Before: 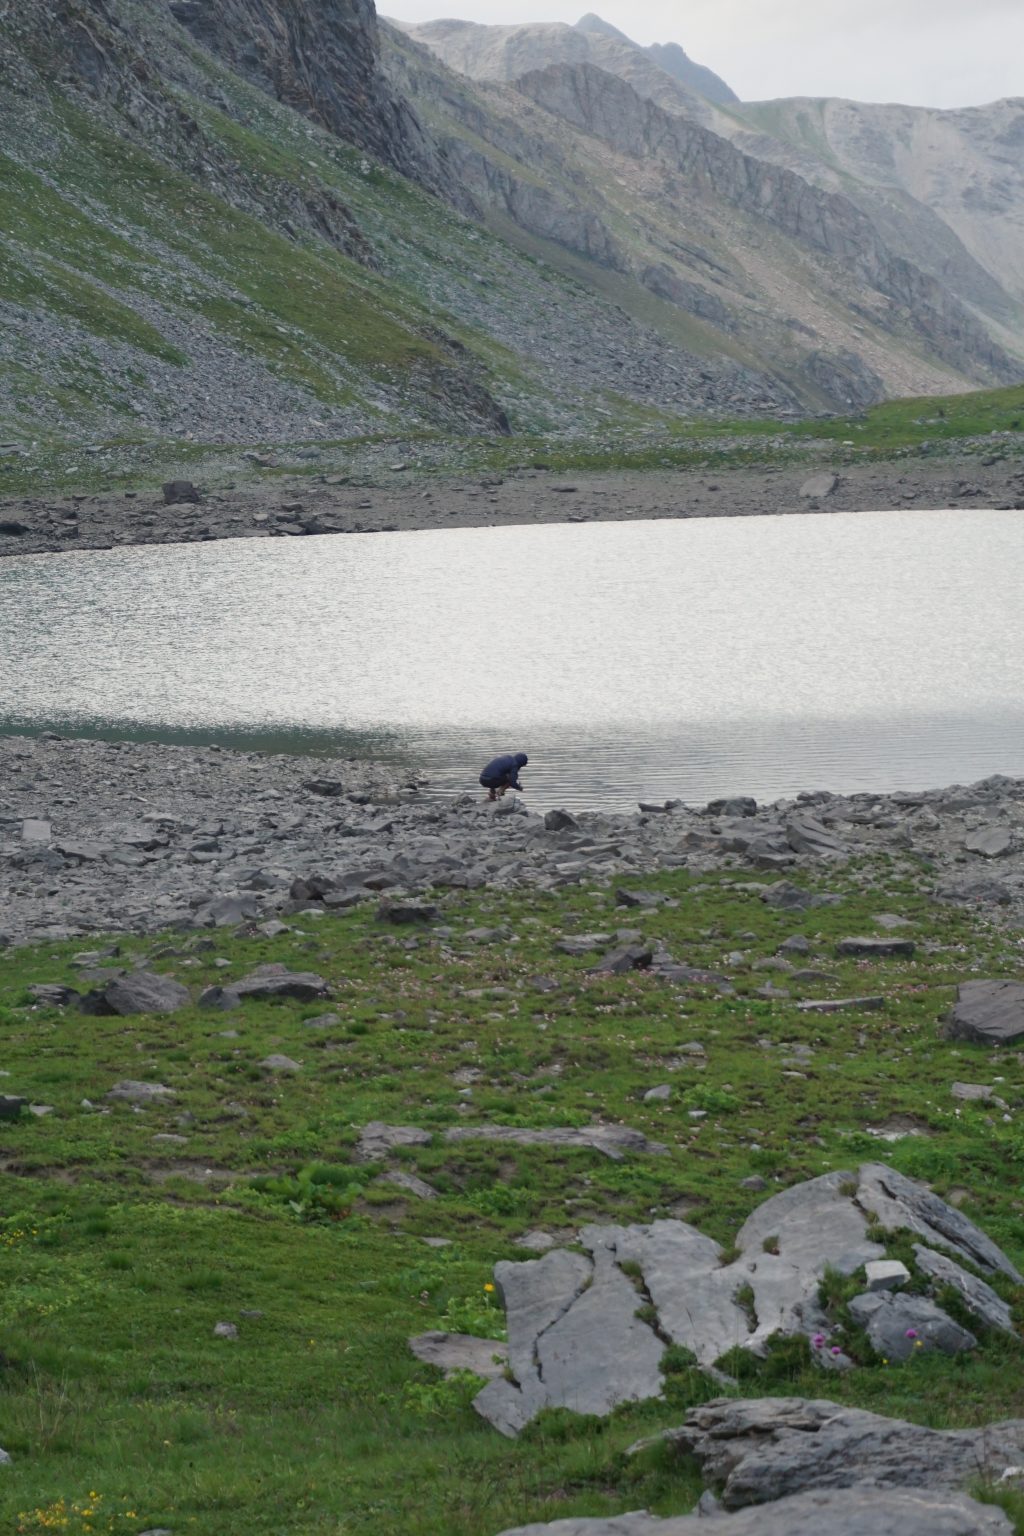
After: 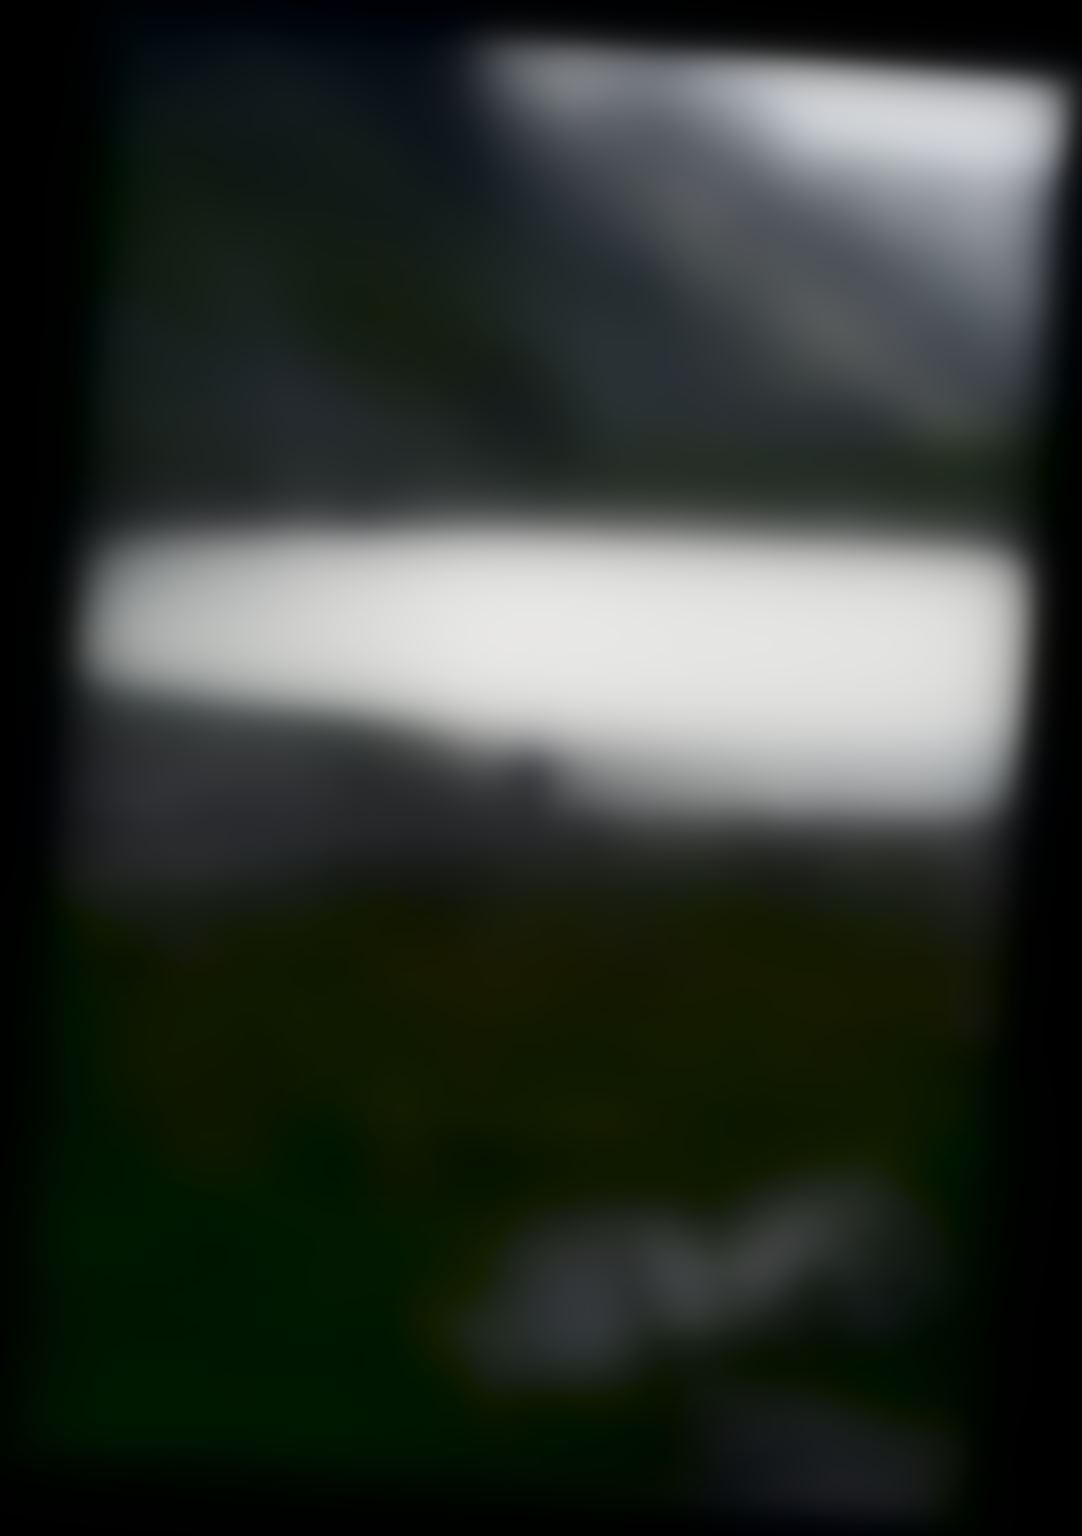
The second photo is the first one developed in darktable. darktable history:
rotate and perspective: rotation 4.1°, automatic cropping off
lowpass: radius 31.92, contrast 1.72, brightness -0.98, saturation 0.94
